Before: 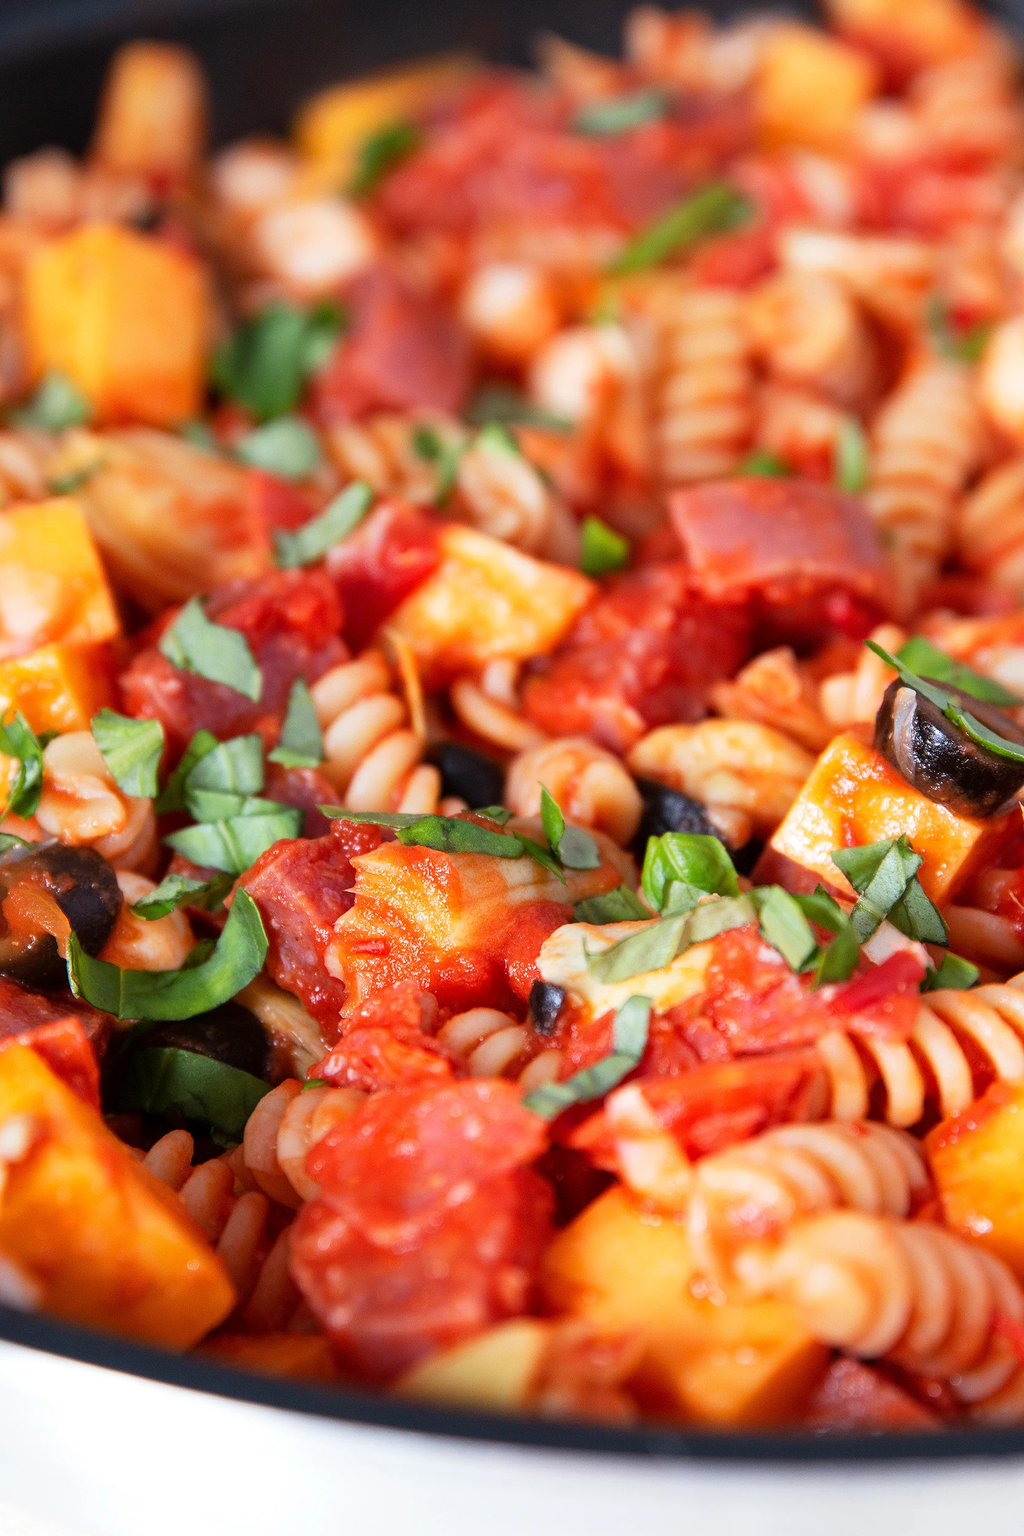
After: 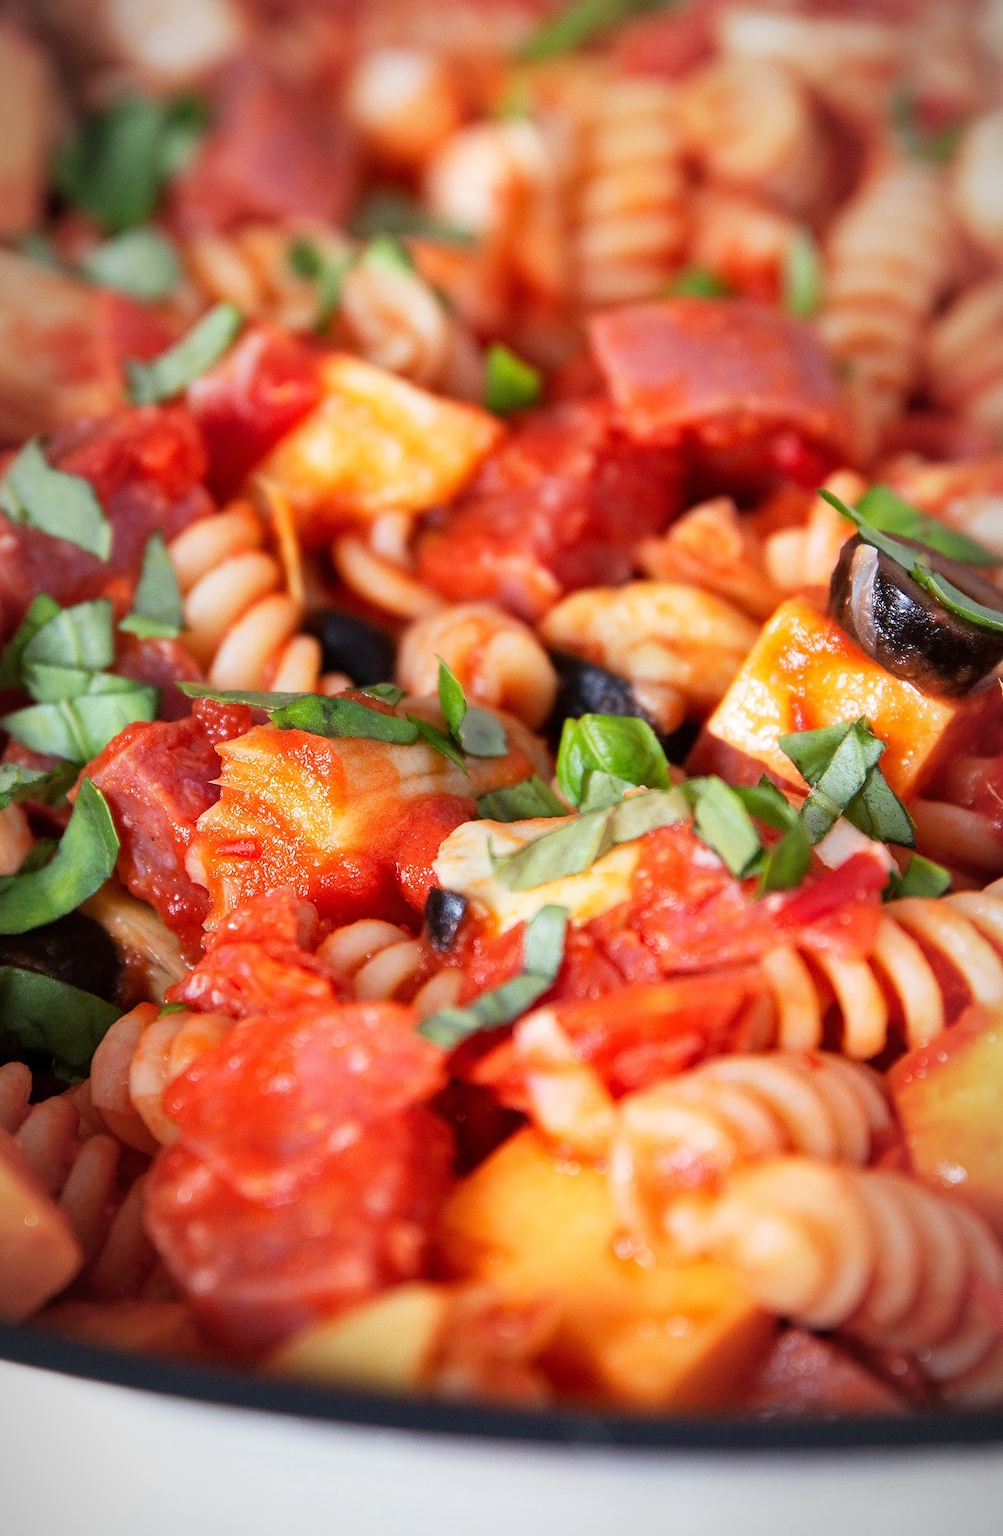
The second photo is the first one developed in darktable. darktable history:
crop: left 16.288%, top 14.491%
vignetting: fall-off start 81.36%, fall-off radius 62.14%, automatic ratio true, width/height ratio 1.417
